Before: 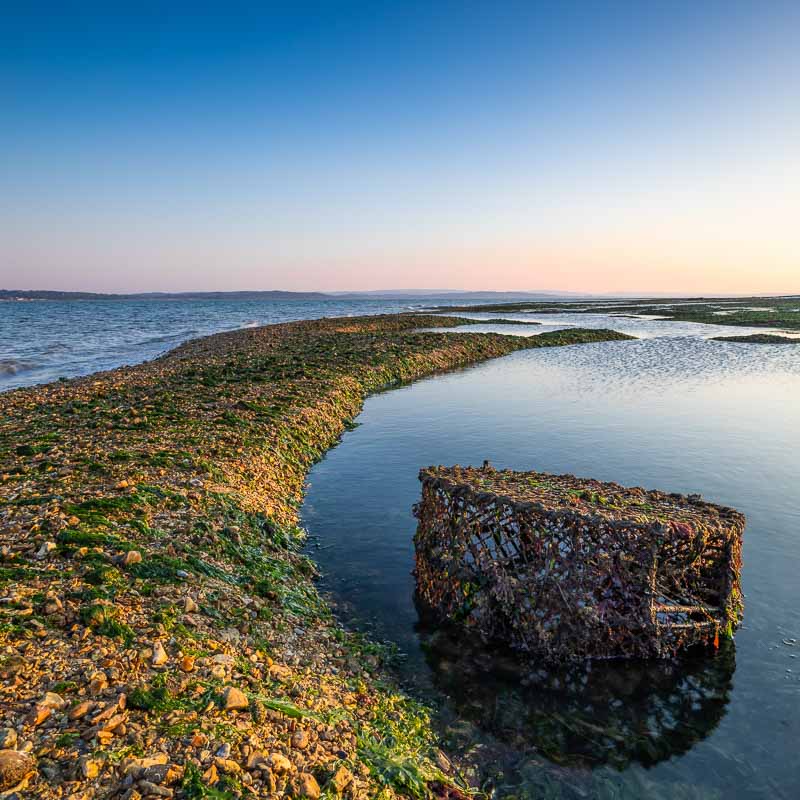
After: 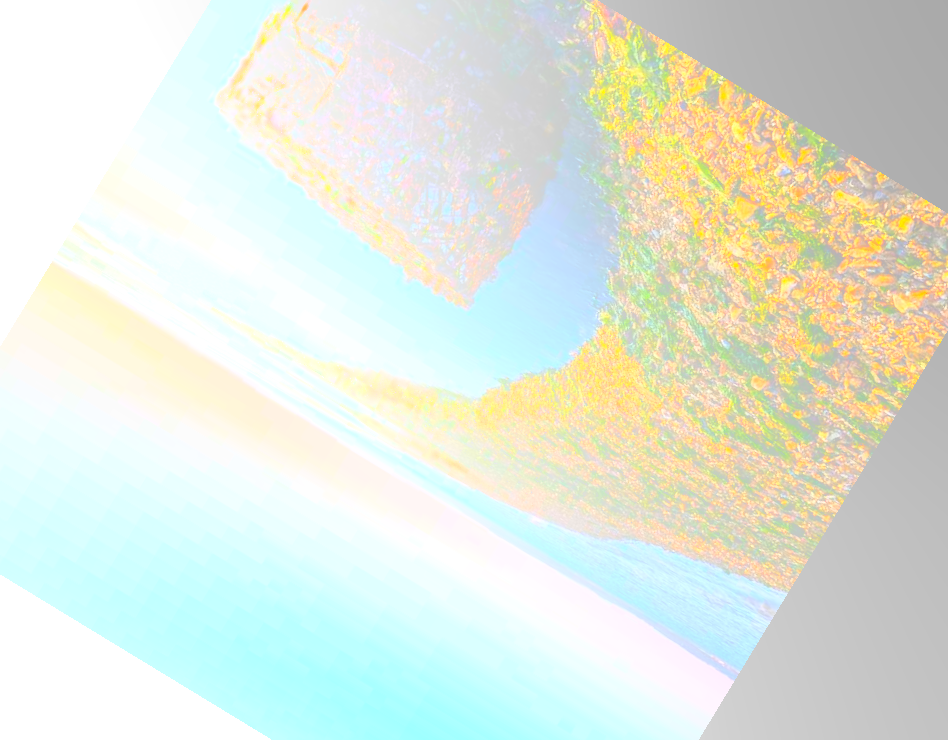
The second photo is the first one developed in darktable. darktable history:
bloom: size 85%, threshold 5%, strength 85%
tone equalizer: -8 EV -0.75 EV, -7 EV -0.7 EV, -6 EV -0.6 EV, -5 EV -0.4 EV, -3 EV 0.4 EV, -2 EV 0.6 EV, -1 EV 0.7 EV, +0 EV 0.75 EV, edges refinement/feathering 500, mask exposure compensation -1.57 EV, preserve details no
contrast brightness saturation: contrast 0.04, saturation 0.16
crop and rotate: angle 148.68°, left 9.111%, top 15.603%, right 4.588%, bottom 17.041%
